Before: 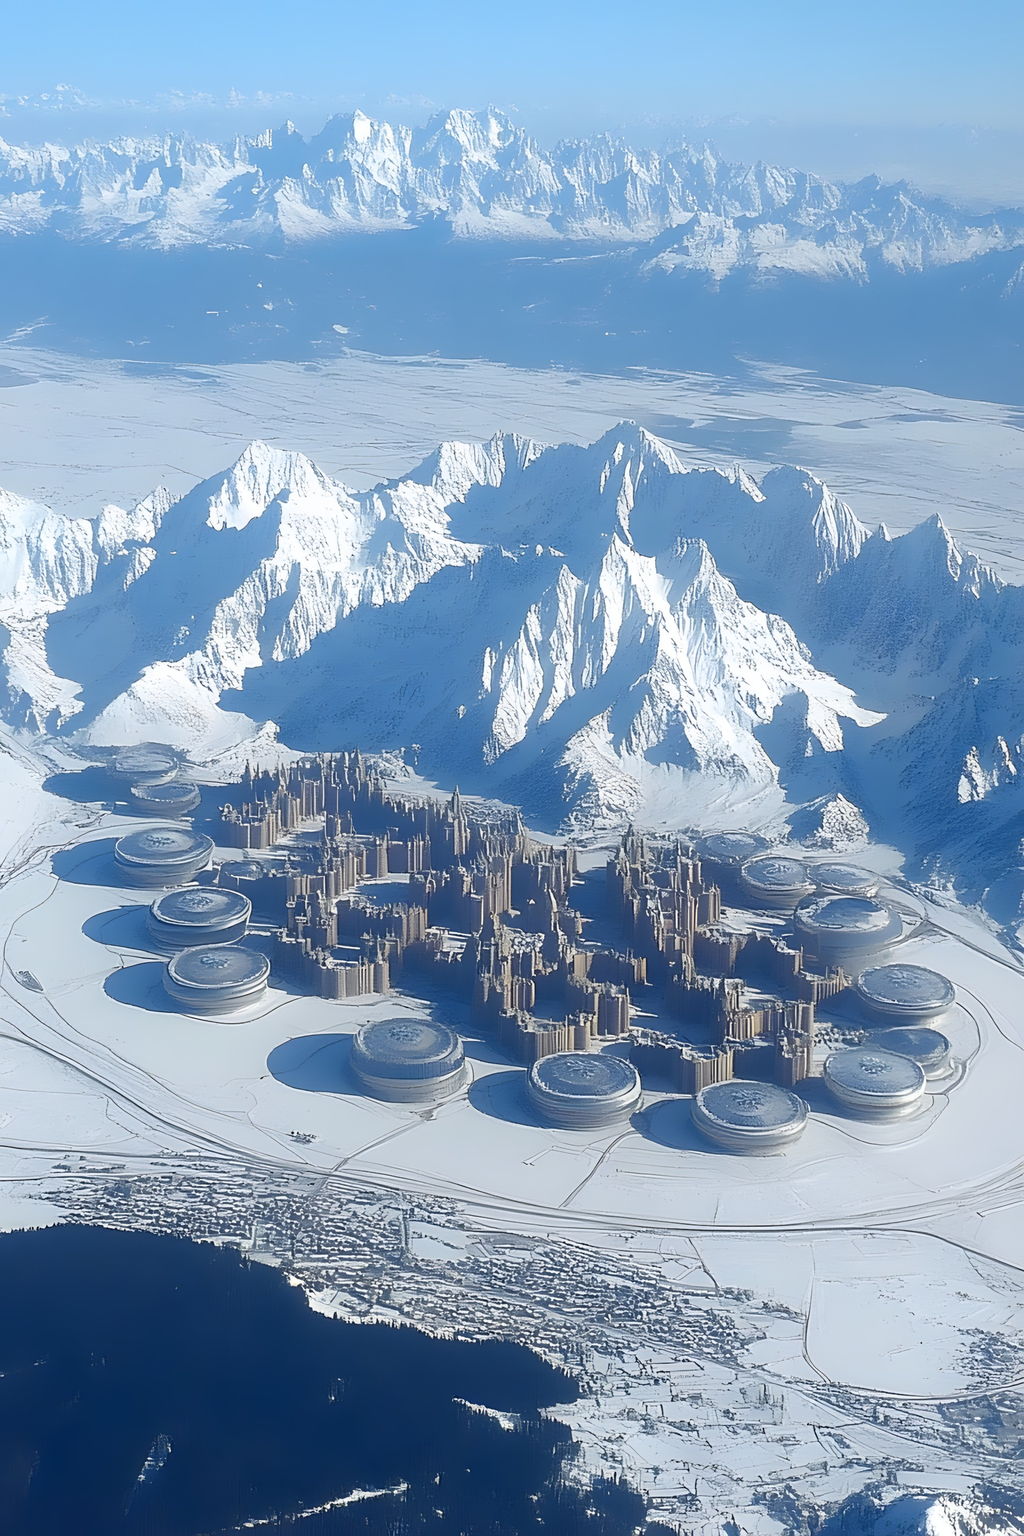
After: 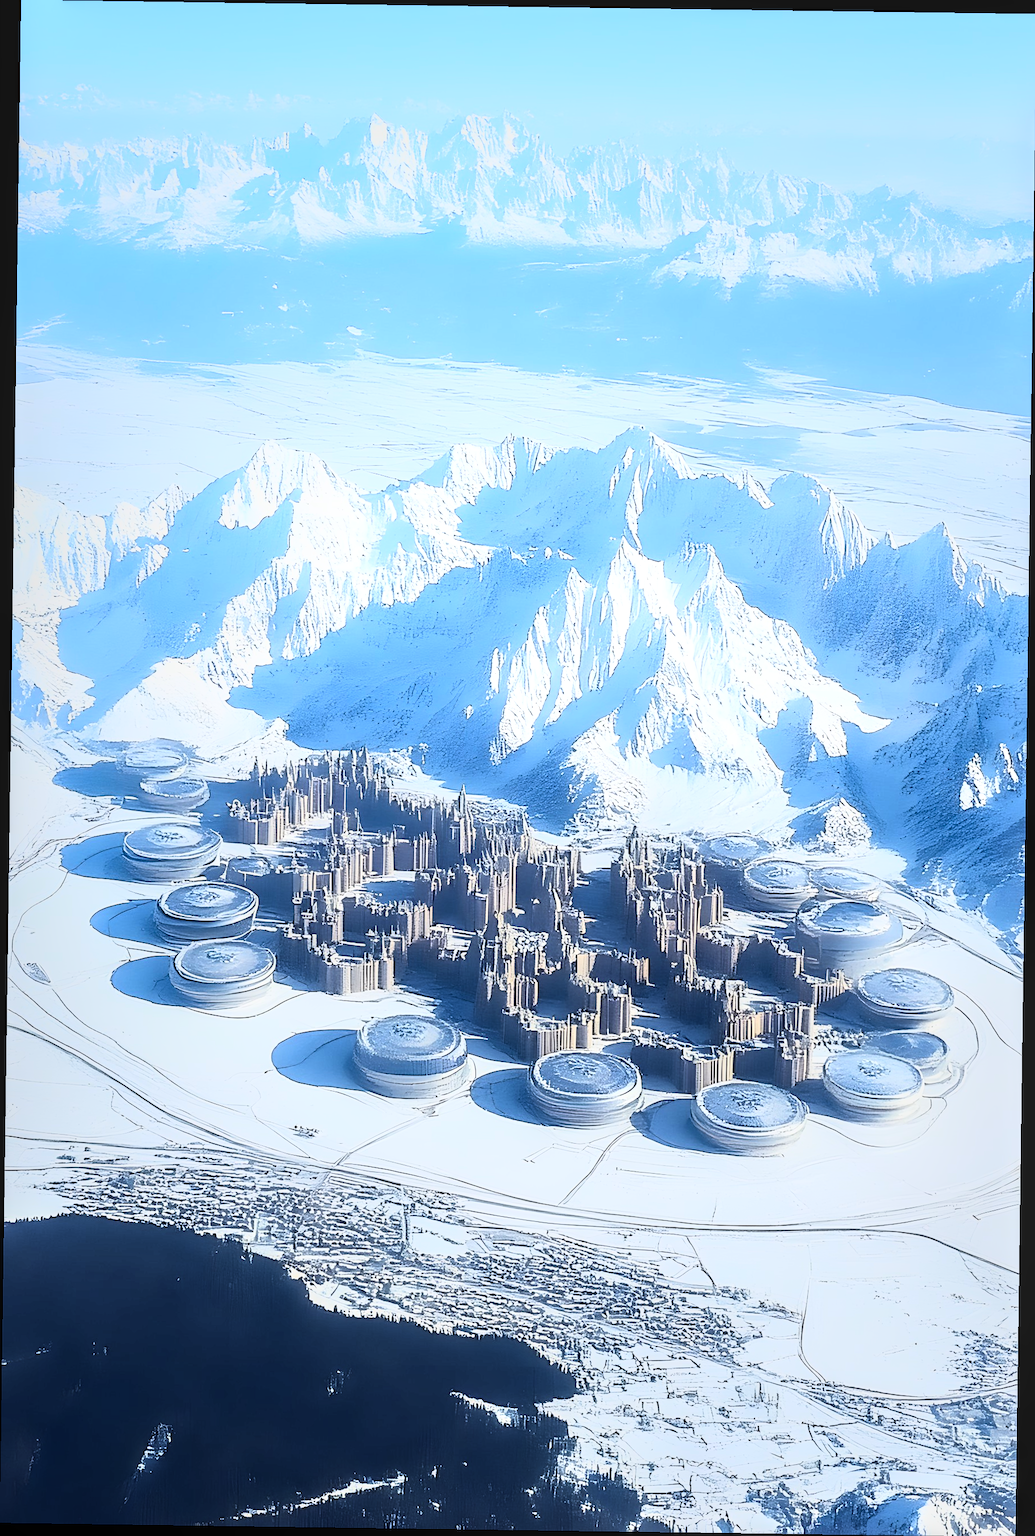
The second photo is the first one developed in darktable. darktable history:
rotate and perspective: rotation 0.8°, automatic cropping off
local contrast: on, module defaults
sharpen: radius 1
rgb curve: curves: ch0 [(0, 0) (0.21, 0.15) (0.24, 0.21) (0.5, 0.75) (0.75, 0.96) (0.89, 0.99) (1, 1)]; ch1 [(0, 0.02) (0.21, 0.13) (0.25, 0.2) (0.5, 0.67) (0.75, 0.9) (0.89, 0.97) (1, 1)]; ch2 [(0, 0.02) (0.21, 0.13) (0.25, 0.2) (0.5, 0.67) (0.75, 0.9) (0.89, 0.97) (1, 1)], compensate middle gray true
